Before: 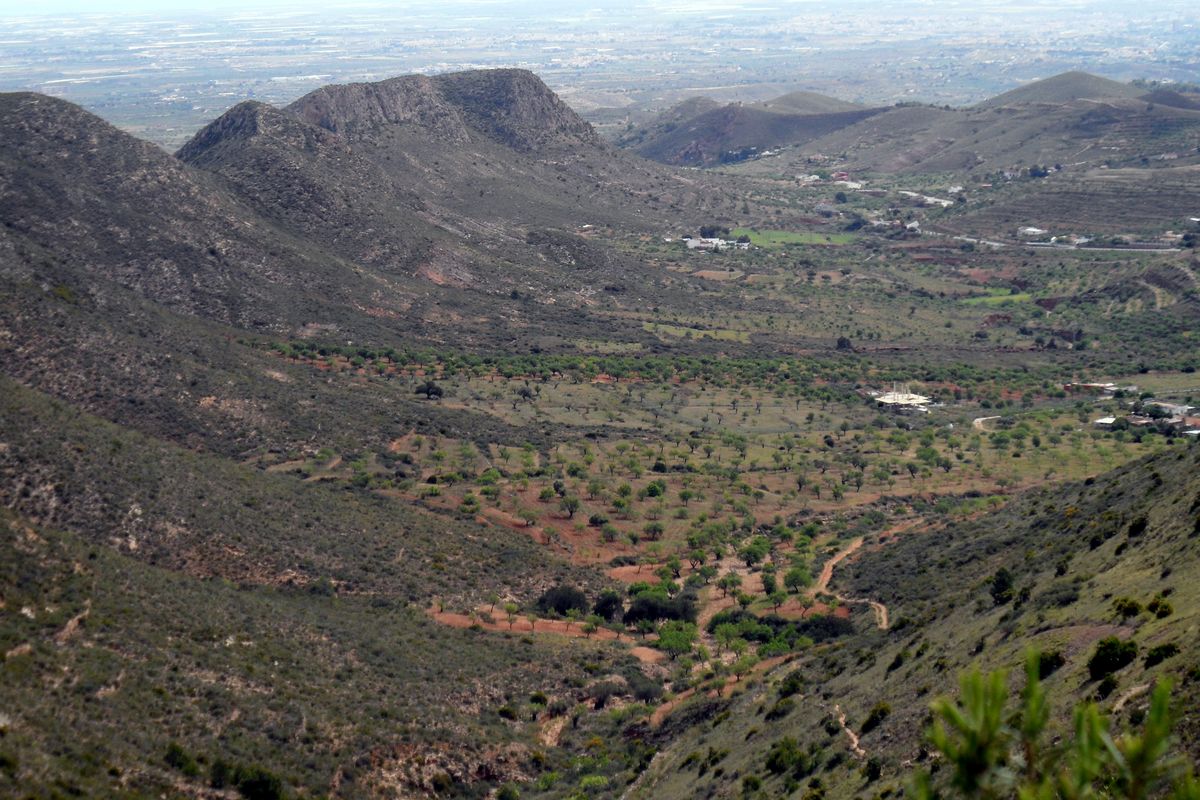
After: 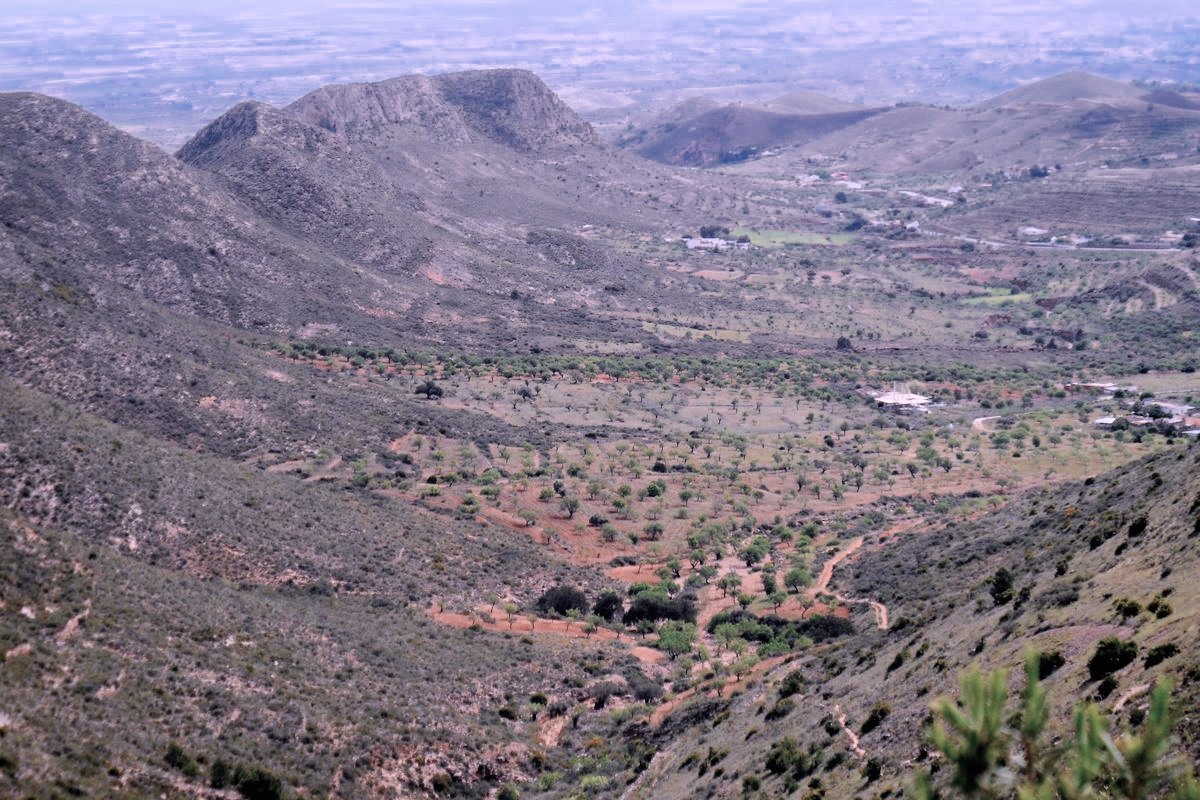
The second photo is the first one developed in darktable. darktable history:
color zones: curves: ch0 [(0, 0.5) (0.125, 0.4) (0.25, 0.5) (0.375, 0.4) (0.5, 0.4) (0.625, 0.35) (0.75, 0.35) (0.875, 0.5)]; ch1 [(0, 0.35) (0.125, 0.45) (0.25, 0.35) (0.375, 0.35) (0.5, 0.35) (0.625, 0.35) (0.75, 0.45) (0.875, 0.35)]; ch2 [(0, 0.6) (0.125, 0.5) (0.25, 0.5) (0.375, 0.6) (0.5, 0.6) (0.625, 0.5) (0.75, 0.5) (0.875, 0.5)]
exposure: black level correction -0.002, exposure 1.112 EV, compensate highlight preservation false
filmic rgb: black relative exposure -7.65 EV, white relative exposure 4.56 EV, threshold 3.02 EV, hardness 3.61, contrast 0.987, color science v6 (2022), enable highlight reconstruction true
color correction: highlights a* 15.19, highlights b* -25.08
